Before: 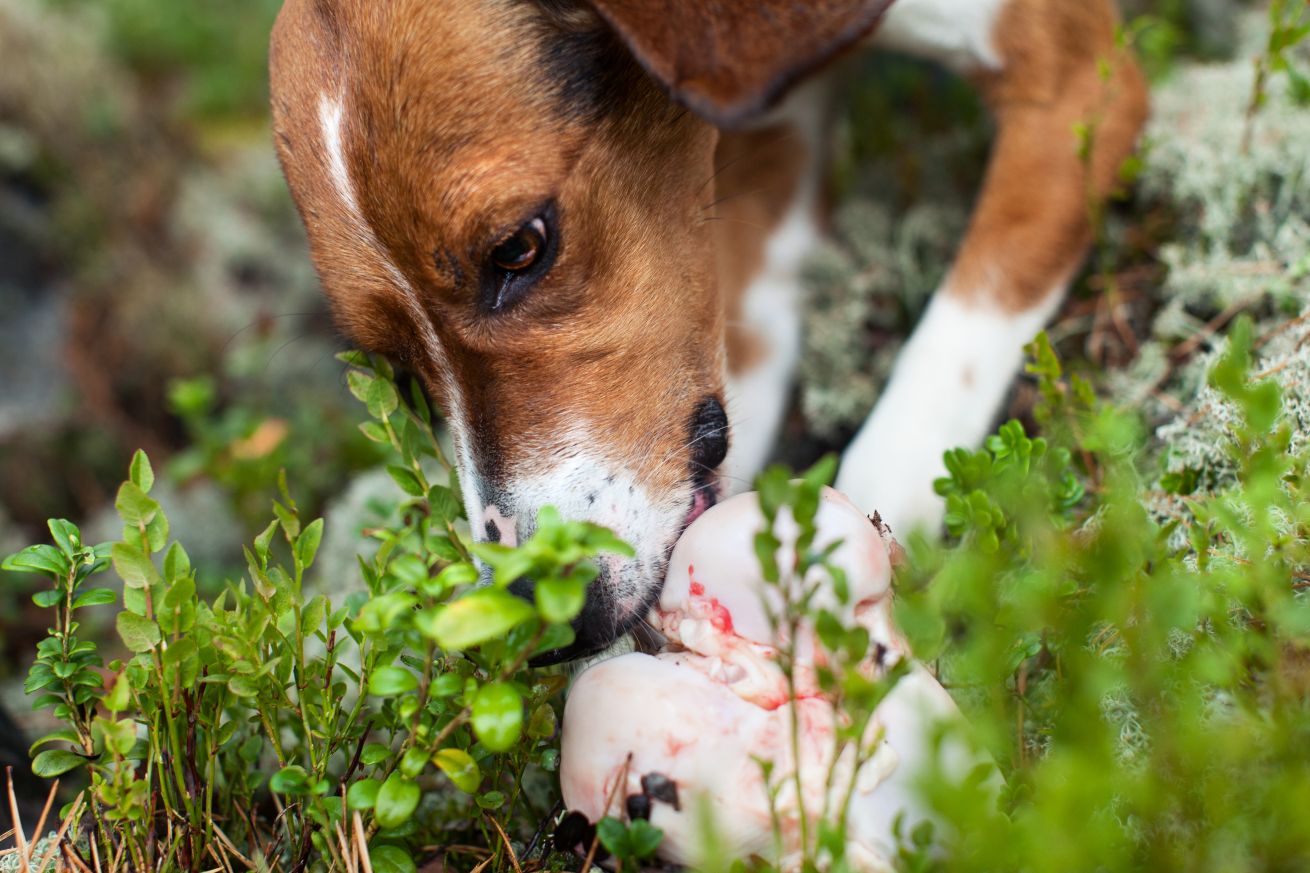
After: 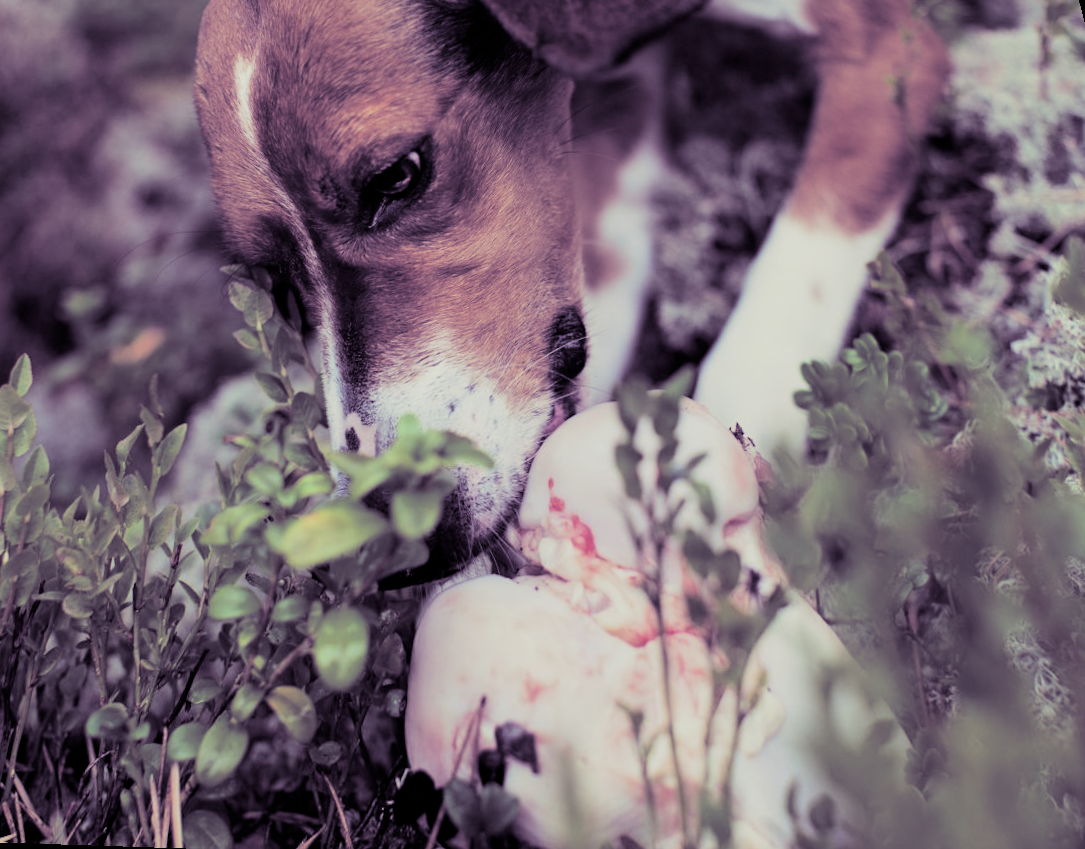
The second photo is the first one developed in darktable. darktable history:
rotate and perspective: rotation 0.72°, lens shift (vertical) -0.352, lens shift (horizontal) -0.051, crop left 0.152, crop right 0.859, crop top 0.019, crop bottom 0.964
exposure: black level correction 0.002, exposure 0.15 EV, compensate highlight preservation false
split-toning: shadows › hue 266.4°, shadows › saturation 0.4, highlights › hue 61.2°, highlights › saturation 0.3, compress 0%
filmic rgb: black relative exposure -7.65 EV, white relative exposure 4.56 EV, hardness 3.61
